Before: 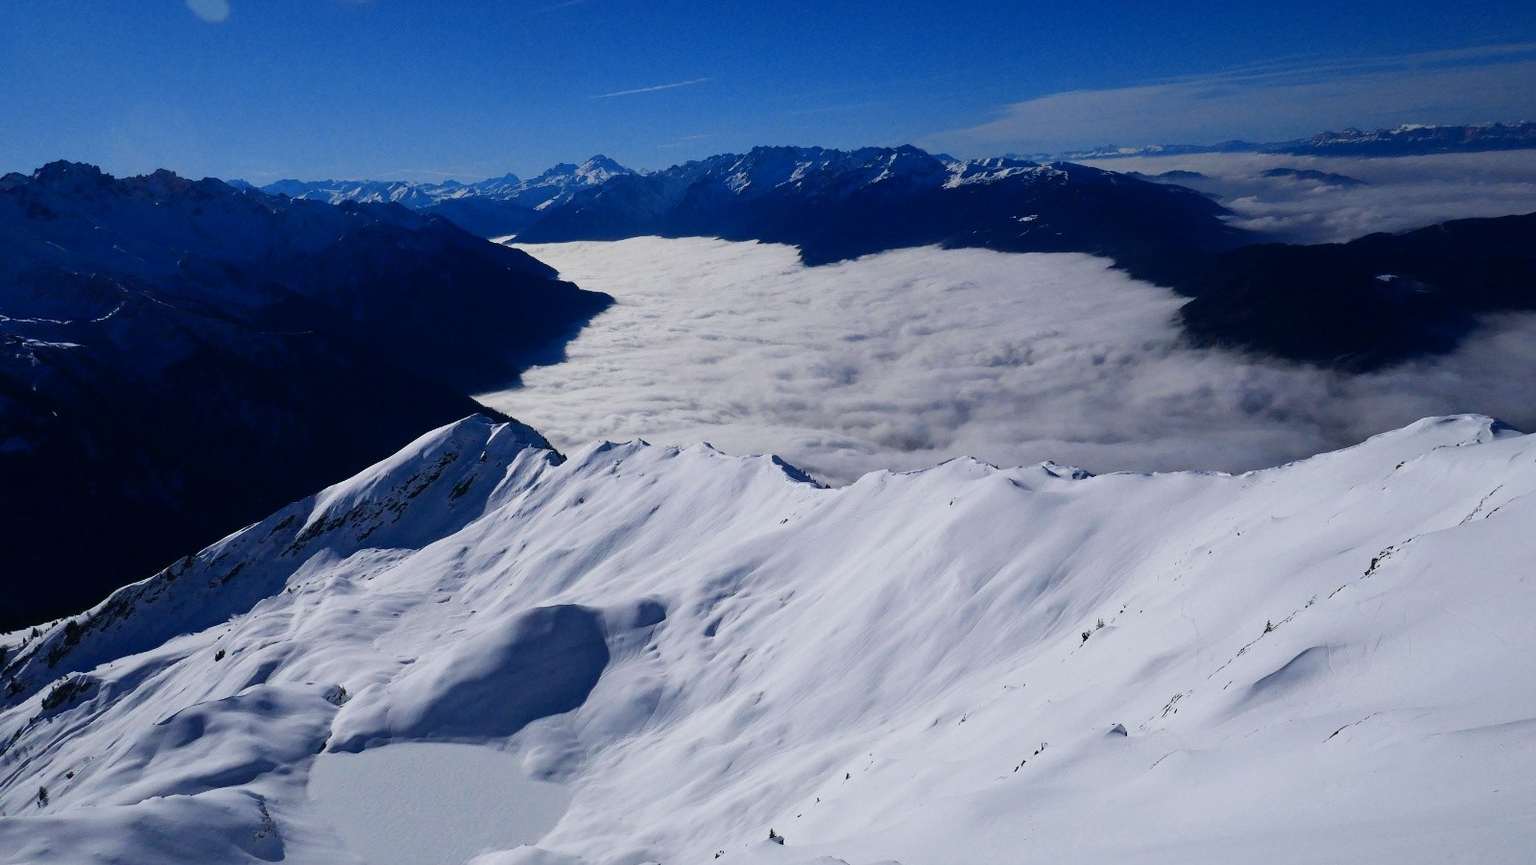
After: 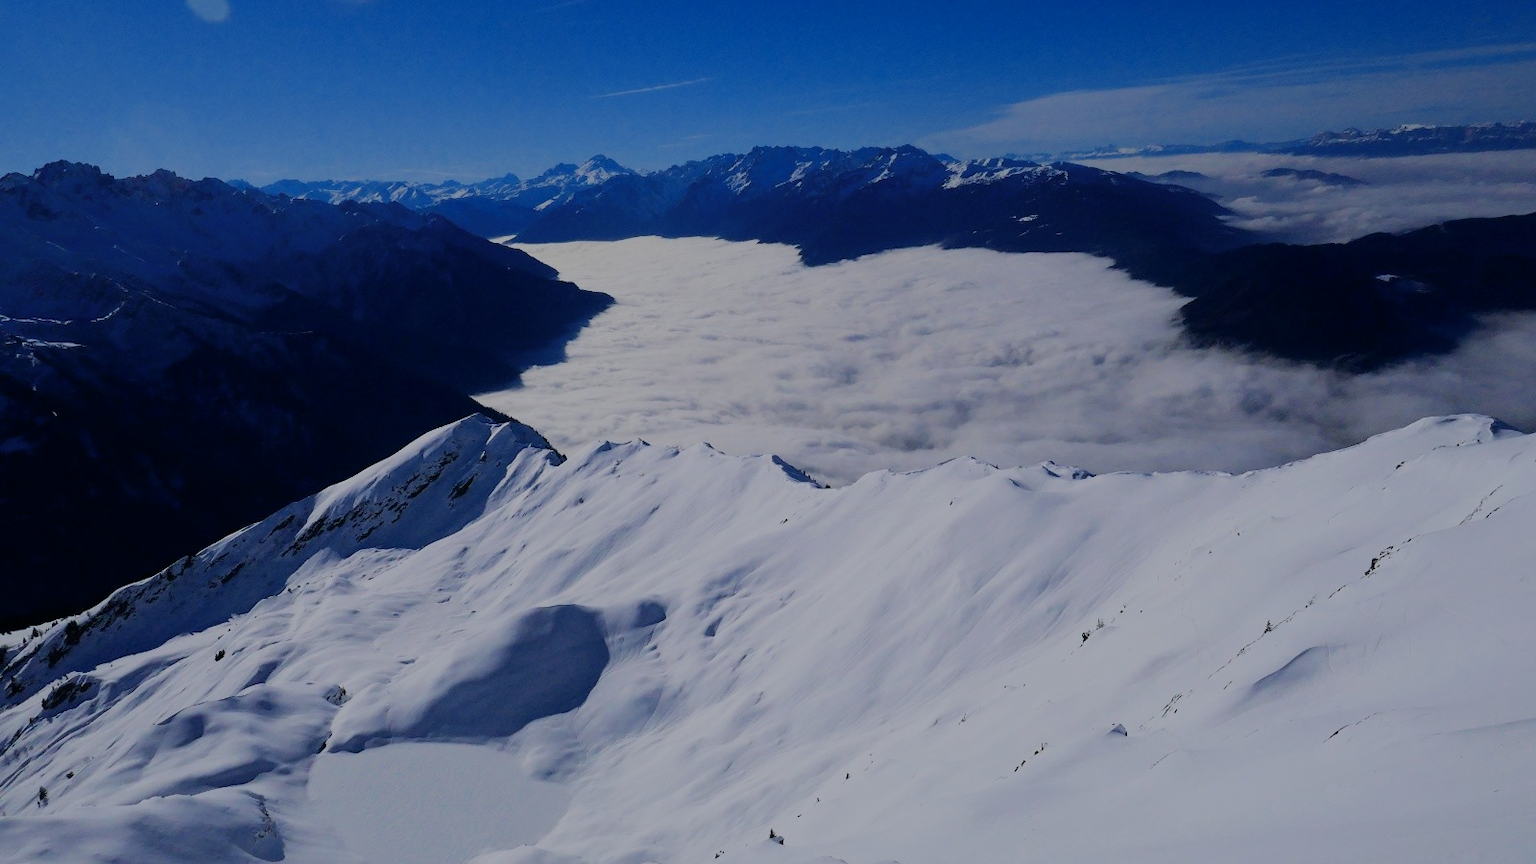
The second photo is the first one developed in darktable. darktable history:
filmic rgb: black relative exposure -8.02 EV, white relative exposure 8 EV, threshold 2.96 EV, hardness 2.52, latitude 10.71%, contrast 0.734, highlights saturation mix 9.2%, shadows ↔ highlights balance 1.37%, color science v6 (2022), enable highlight reconstruction true
